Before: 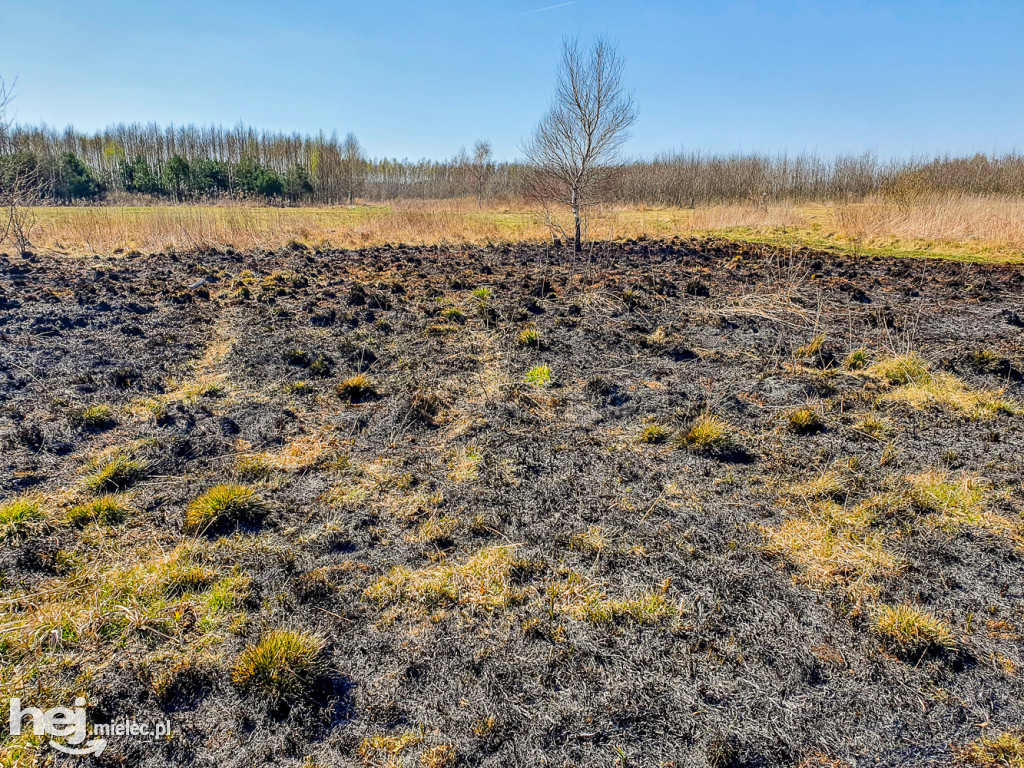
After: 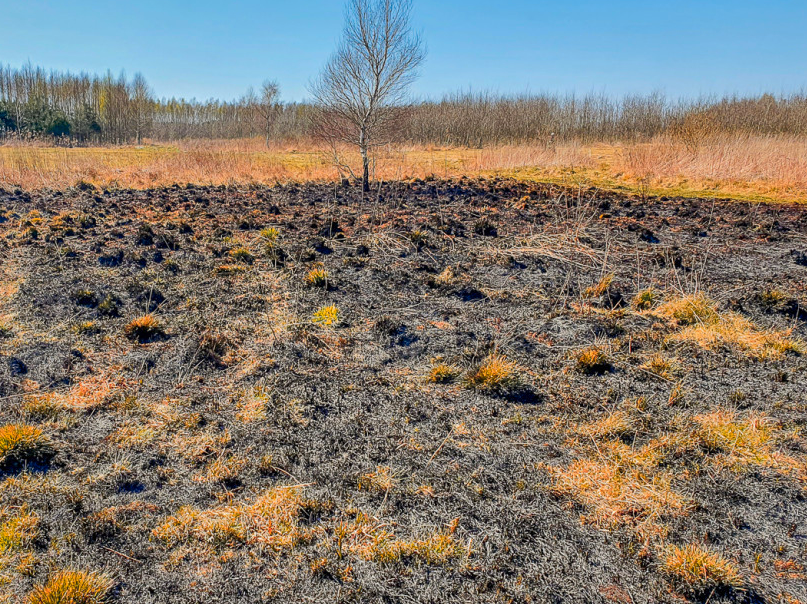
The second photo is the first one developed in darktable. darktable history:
color zones: curves: ch1 [(0.263, 0.53) (0.376, 0.287) (0.487, 0.512) (0.748, 0.547) (1, 0.513)]; ch2 [(0.262, 0.45) (0.751, 0.477)], mix 31.98%
crop and rotate: left 20.74%, top 7.912%, right 0.375%, bottom 13.378%
shadows and highlights: on, module defaults
